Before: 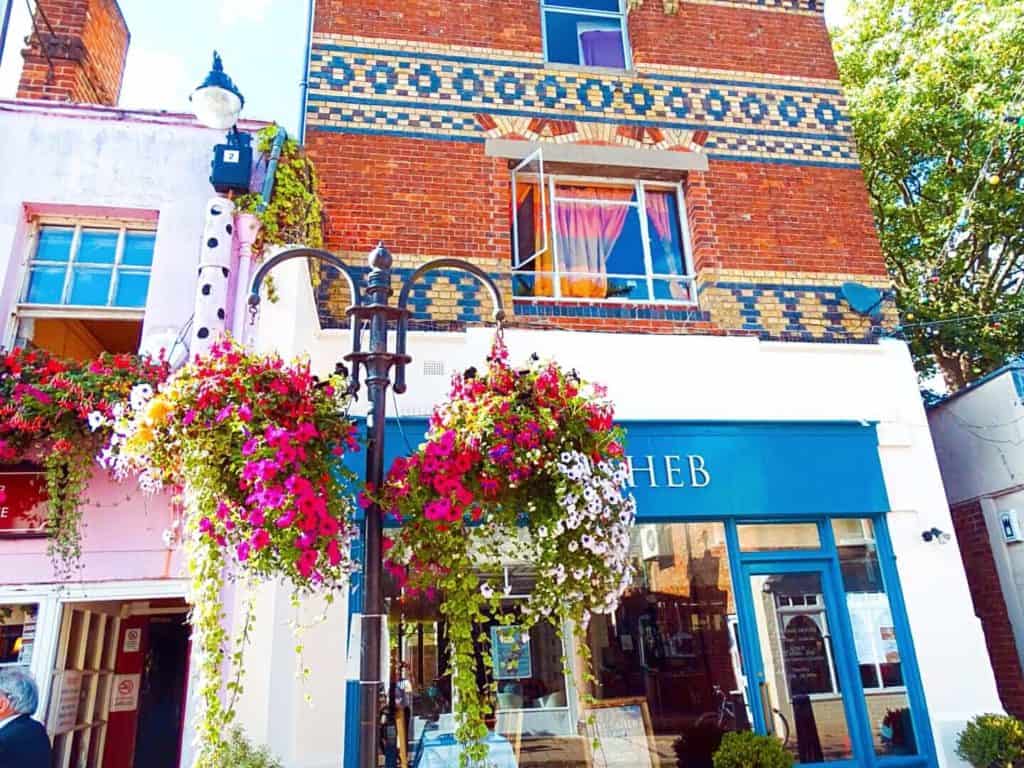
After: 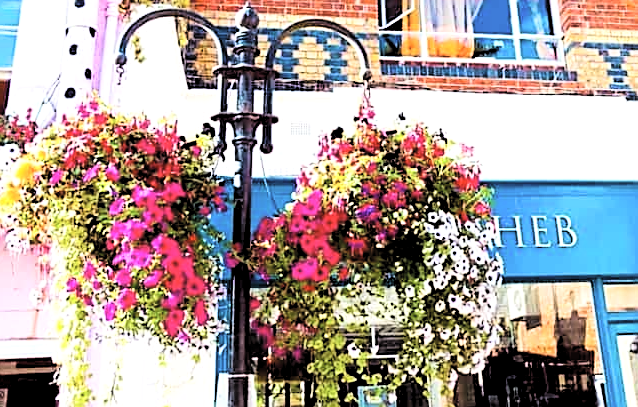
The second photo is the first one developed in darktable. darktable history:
levels: levels [0.062, 0.494, 0.925]
contrast brightness saturation: contrast 0.143, brightness 0.214
sharpen: on, module defaults
filmic rgb: black relative exposure -5.03 EV, white relative exposure 3.99 EV, hardness 2.88, contrast 1.387, highlights saturation mix -29.63%
crop: left 13.06%, top 31.266%, right 24.553%, bottom 15.614%
